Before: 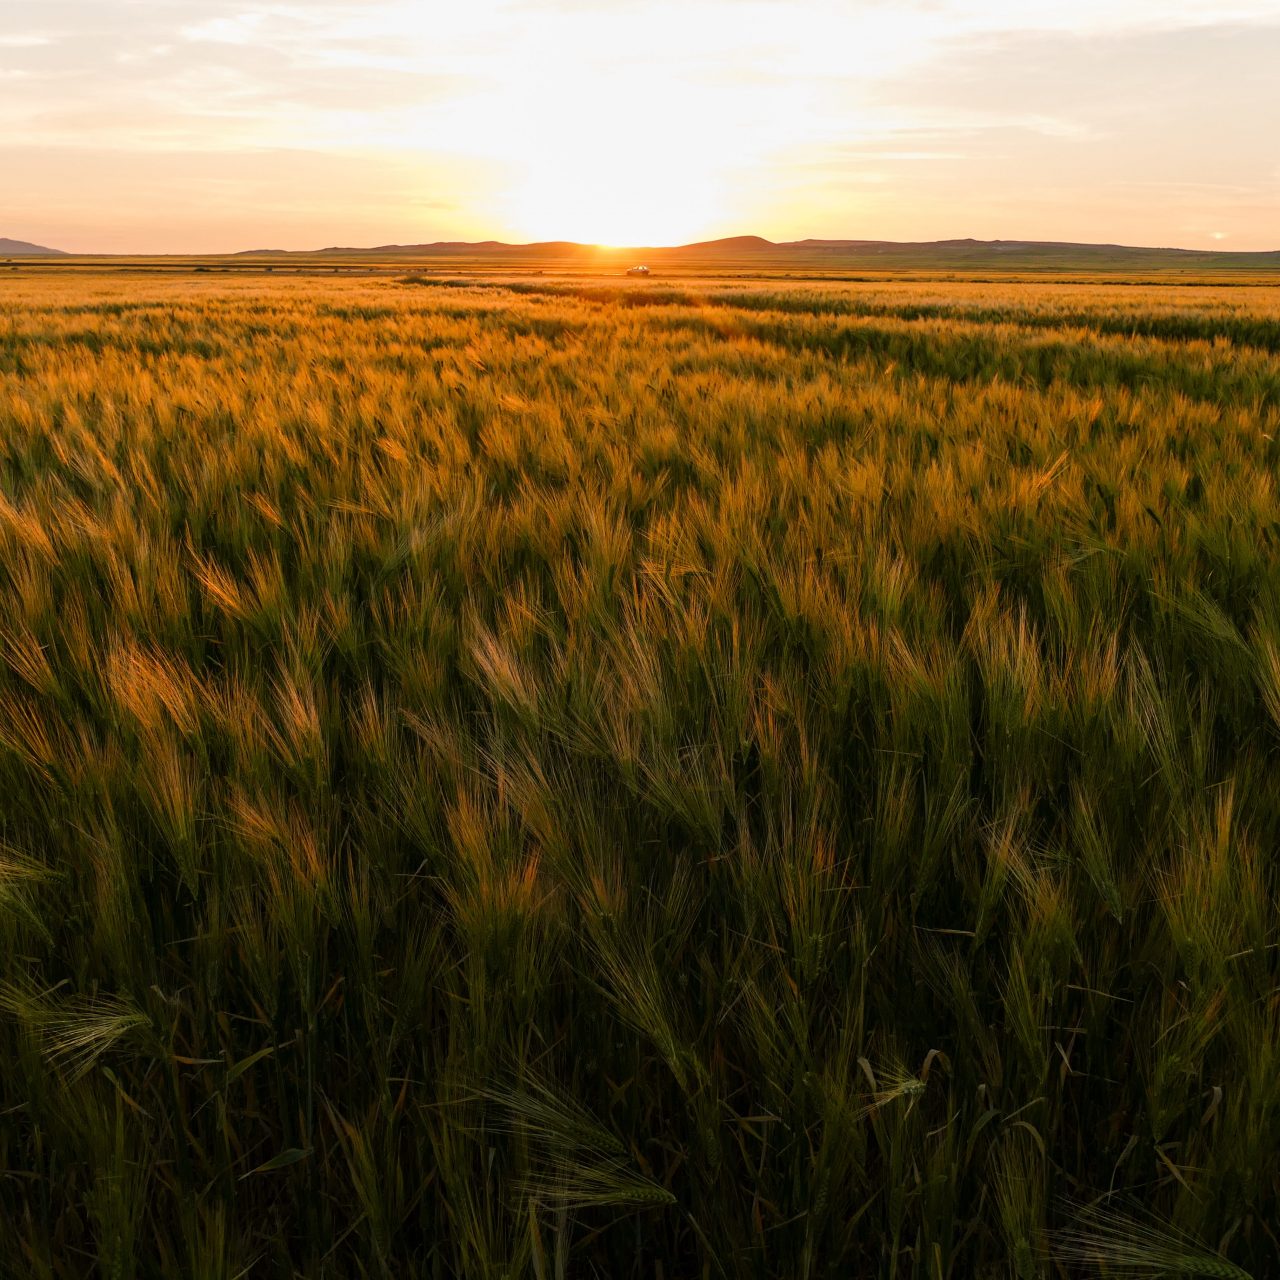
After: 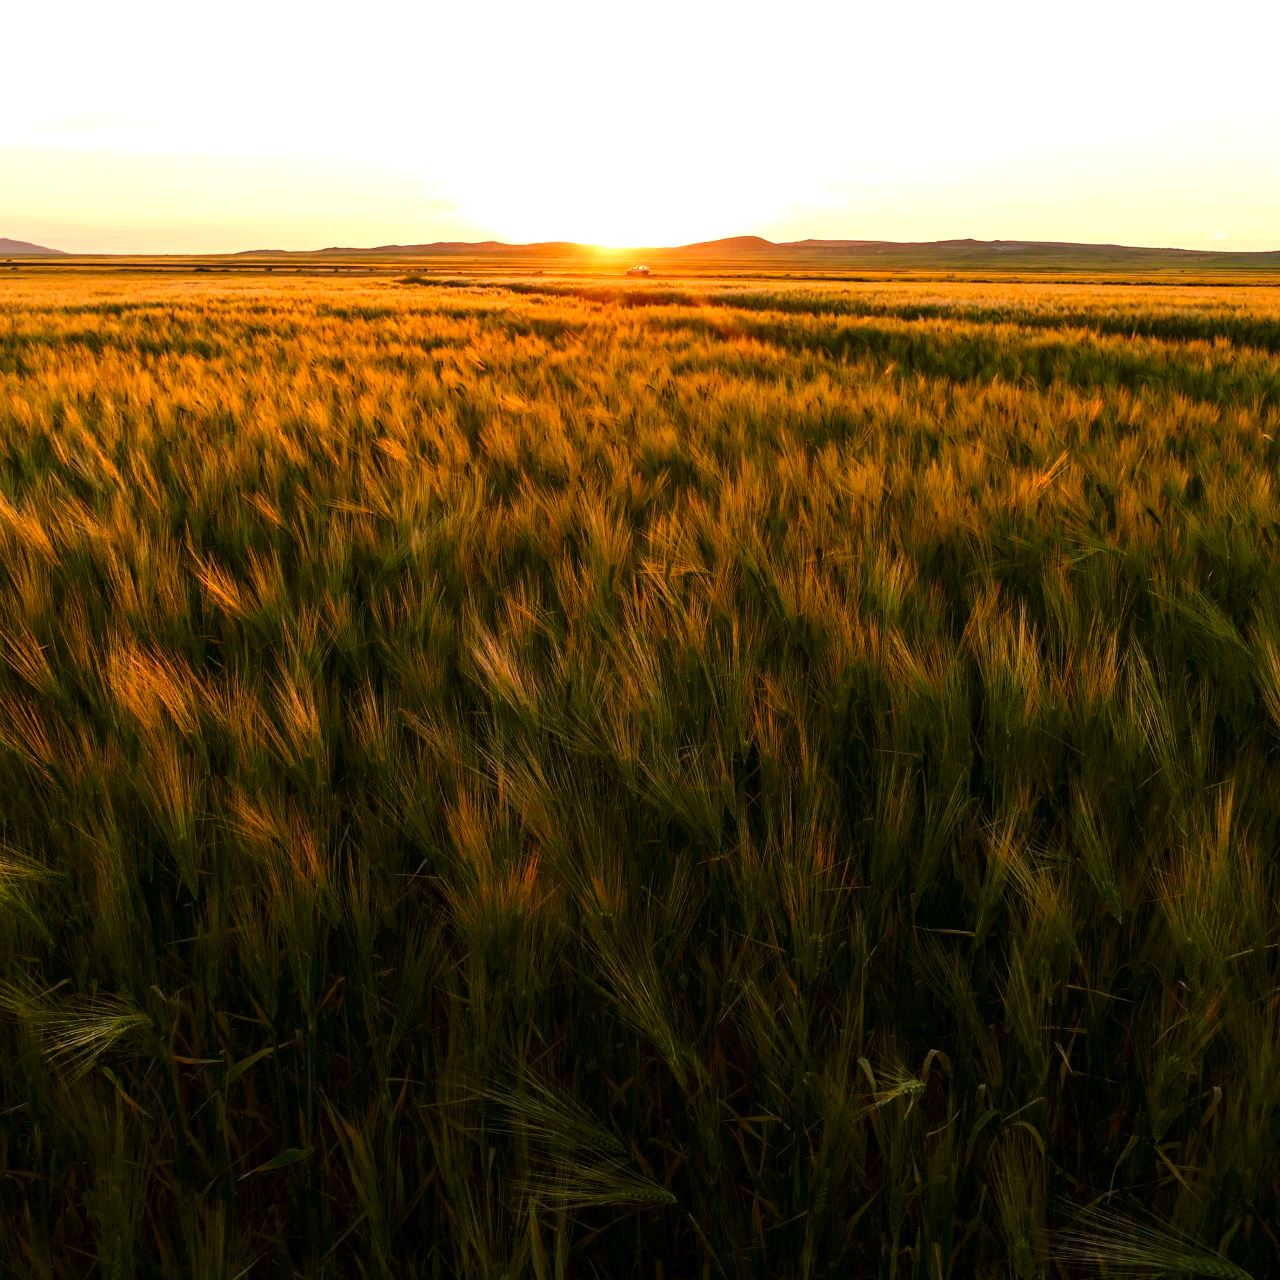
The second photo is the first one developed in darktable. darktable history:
contrast brightness saturation: contrast 0.07, brightness -0.13, saturation 0.06
exposure: exposure 0.669 EV, compensate highlight preservation false
